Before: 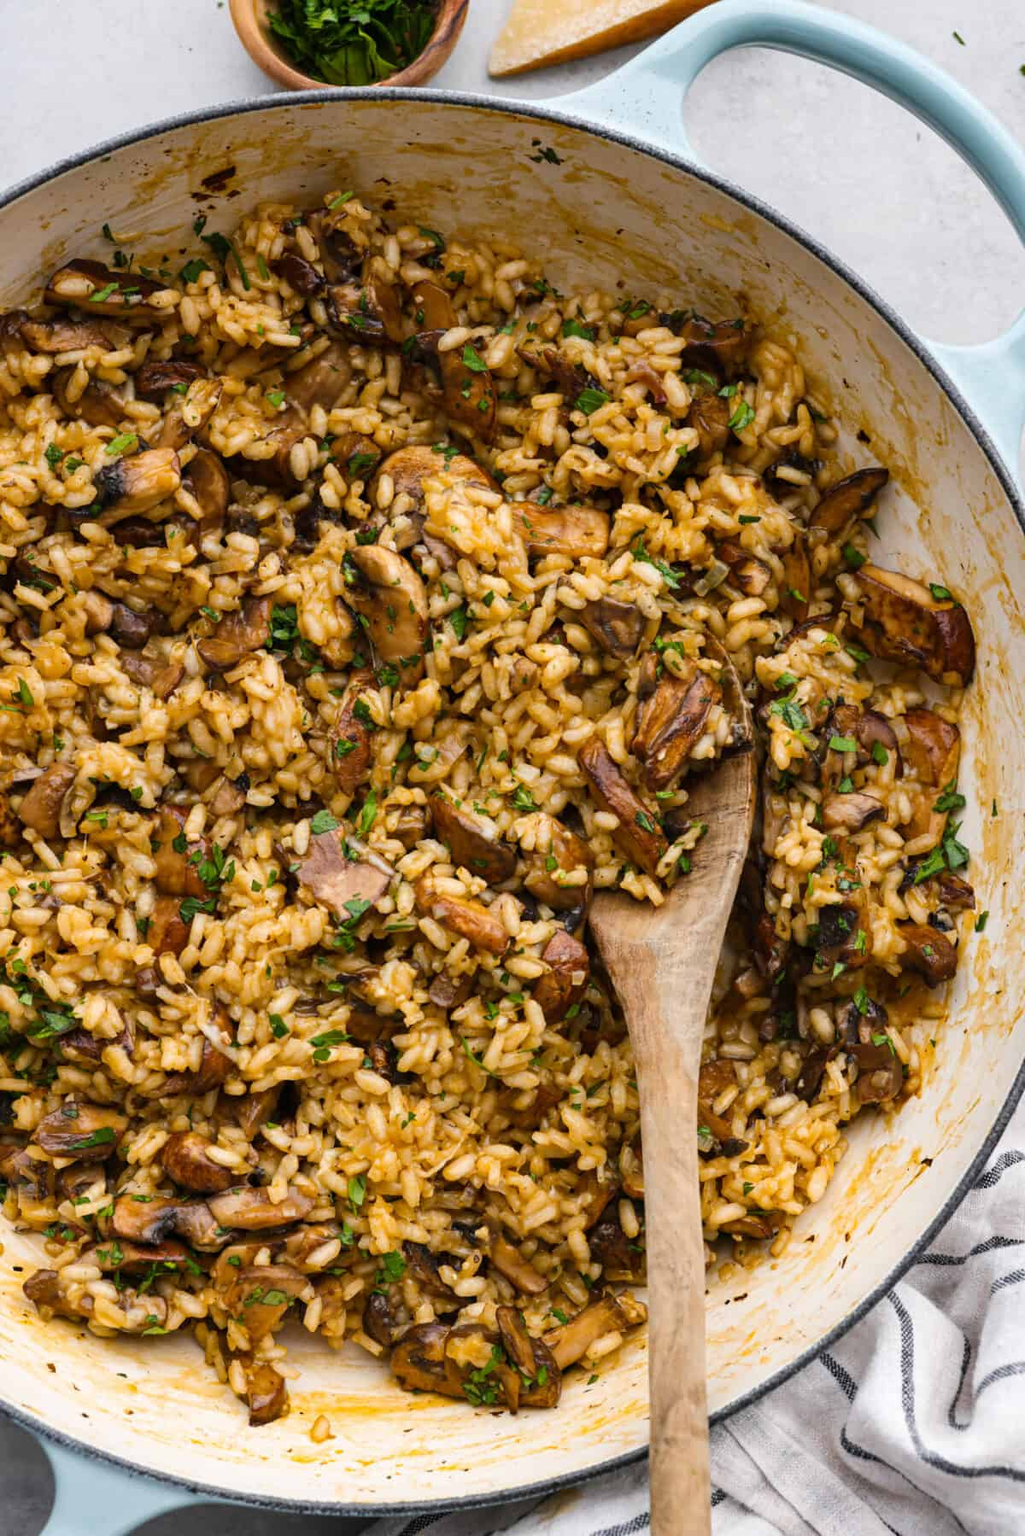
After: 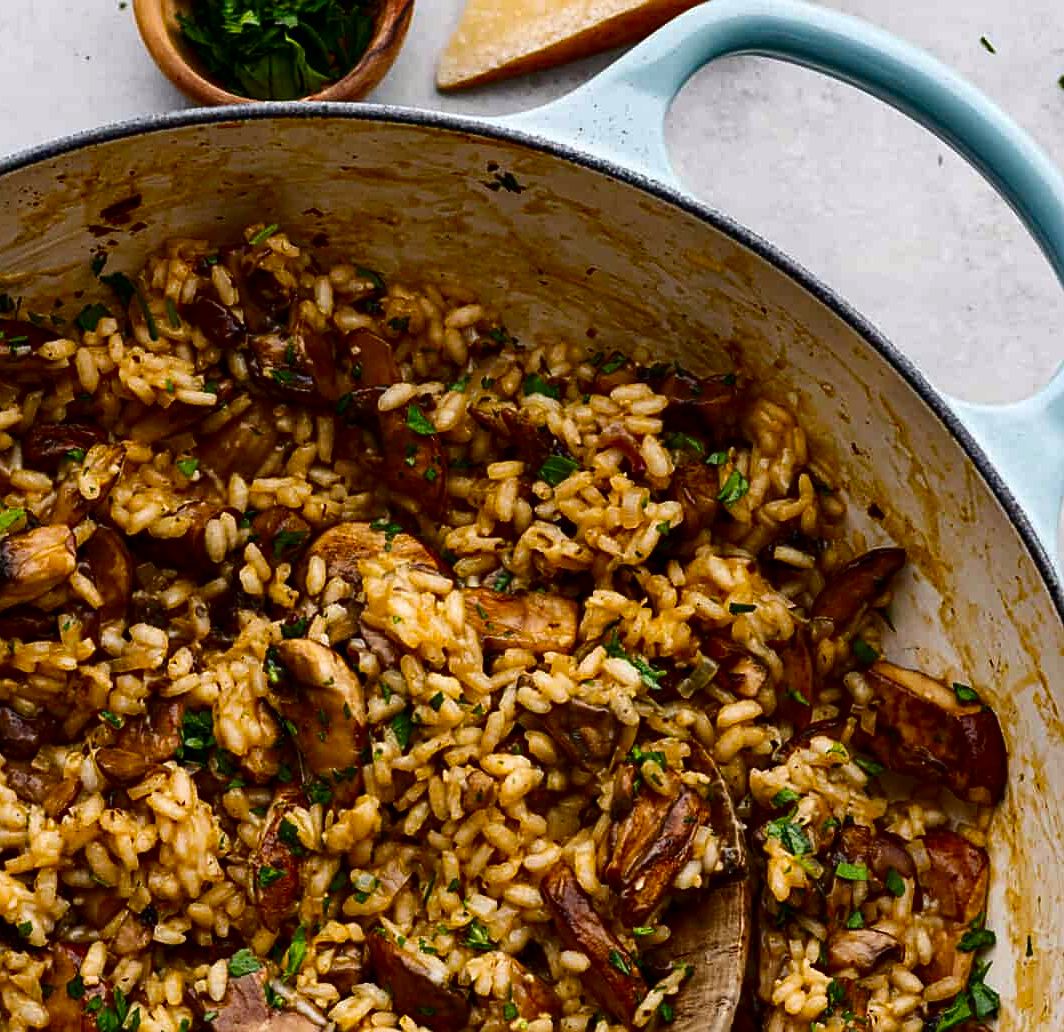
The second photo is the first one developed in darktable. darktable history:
contrast brightness saturation: contrast 0.129, brightness -0.233, saturation 0.139
sharpen: on, module defaults
crop and rotate: left 11.332%, bottom 42.624%
haze removal: compatibility mode true, adaptive false
